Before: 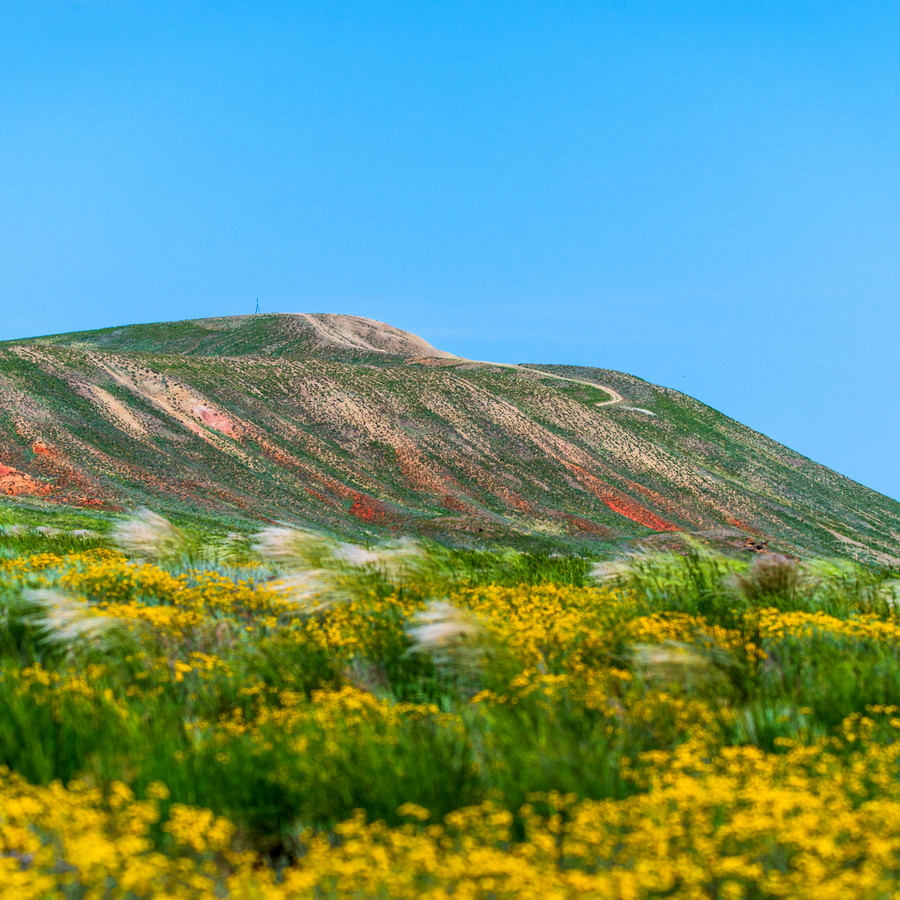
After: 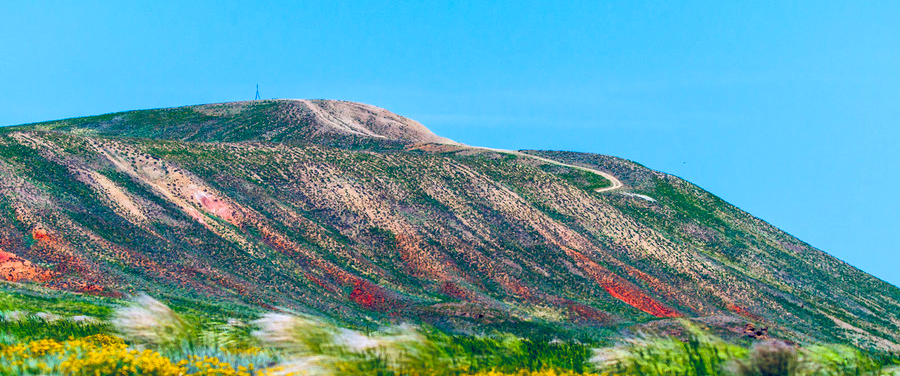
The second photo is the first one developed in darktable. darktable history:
crop and rotate: top 23.84%, bottom 34.294%
color balance rgb: shadows lift › luminance -41.13%, shadows lift › chroma 14.13%, shadows lift › hue 260°, power › luminance -3.76%, power › chroma 0.56%, power › hue 40.37°, highlights gain › luminance 16.81%, highlights gain › chroma 2.94%, highlights gain › hue 260°, global offset › luminance -0.29%, global offset › chroma 0.31%, global offset › hue 260°, perceptual saturation grading › global saturation 20%, perceptual saturation grading › highlights -13.92%, perceptual saturation grading › shadows 50%
